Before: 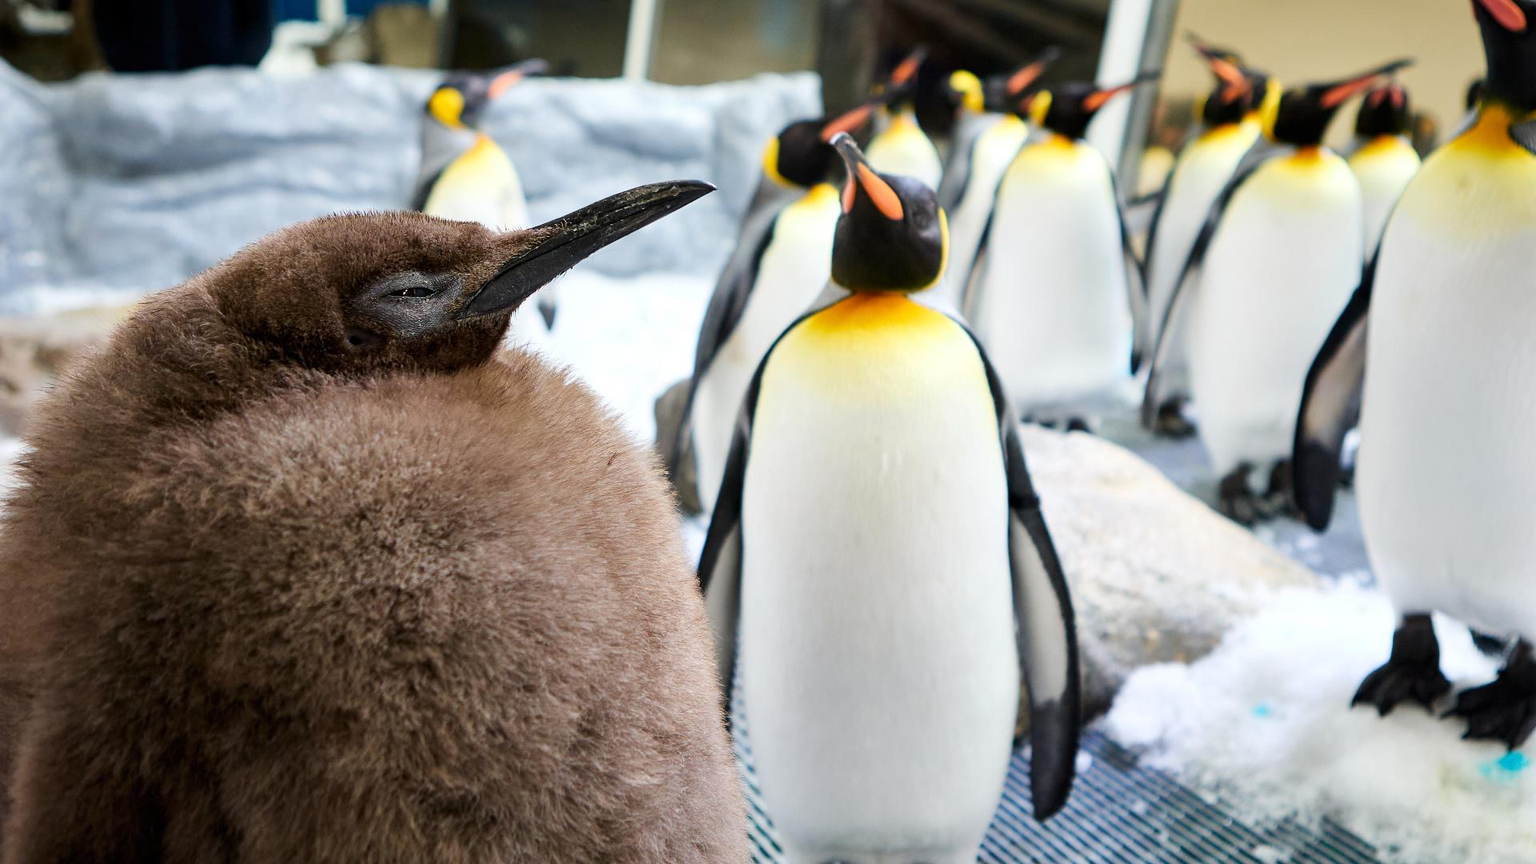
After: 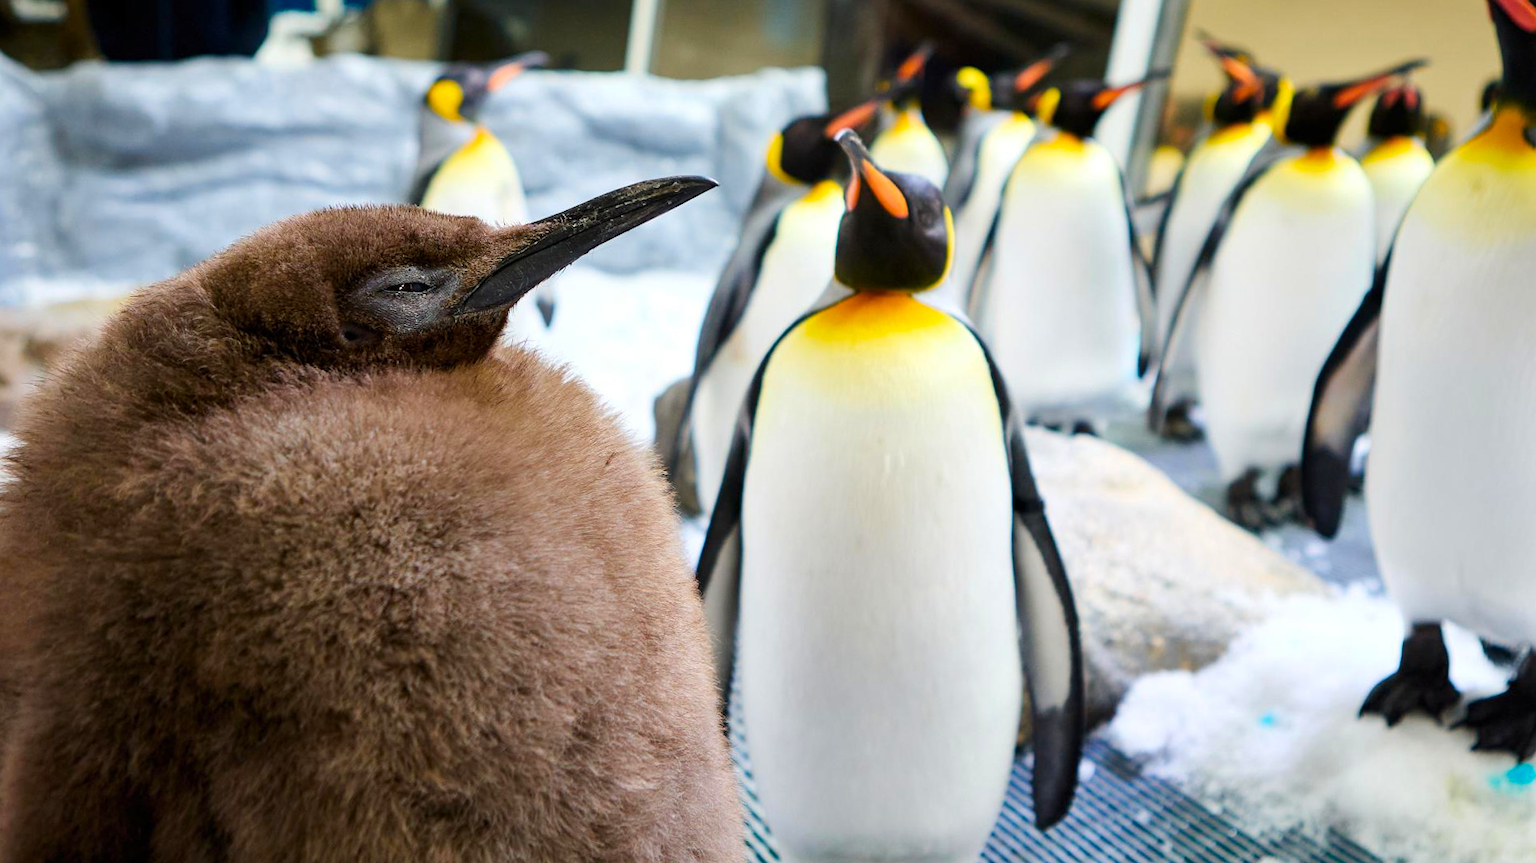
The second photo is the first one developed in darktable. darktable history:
crop and rotate: angle -0.5°
color balance rgb: perceptual saturation grading › global saturation 20%, global vibrance 20%
